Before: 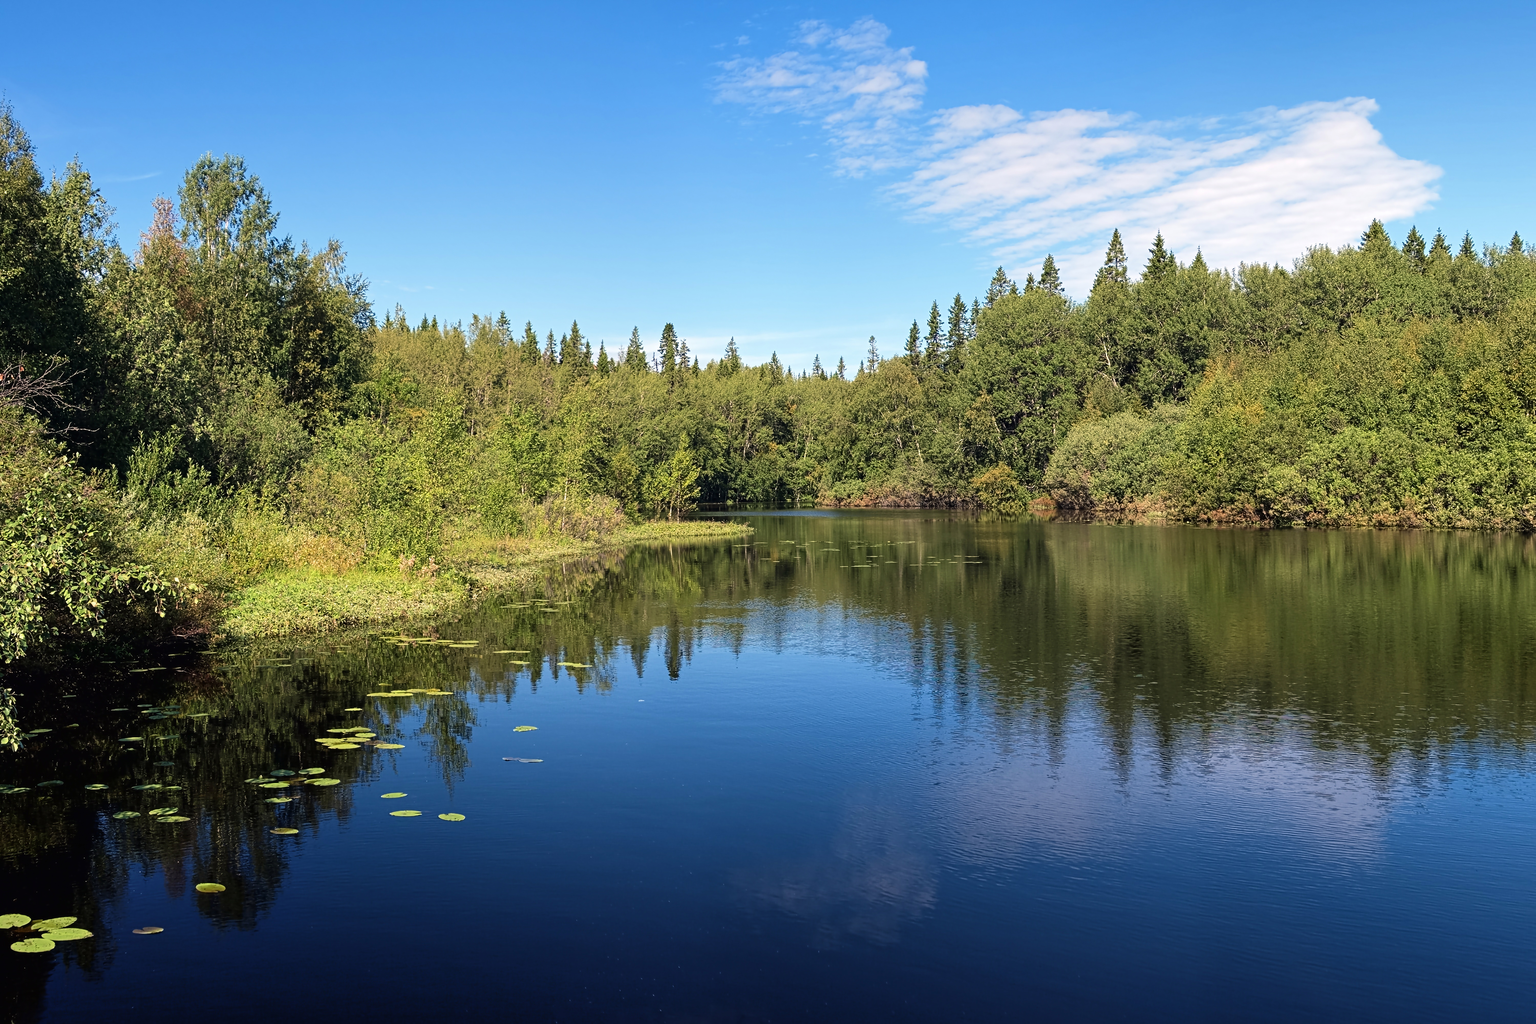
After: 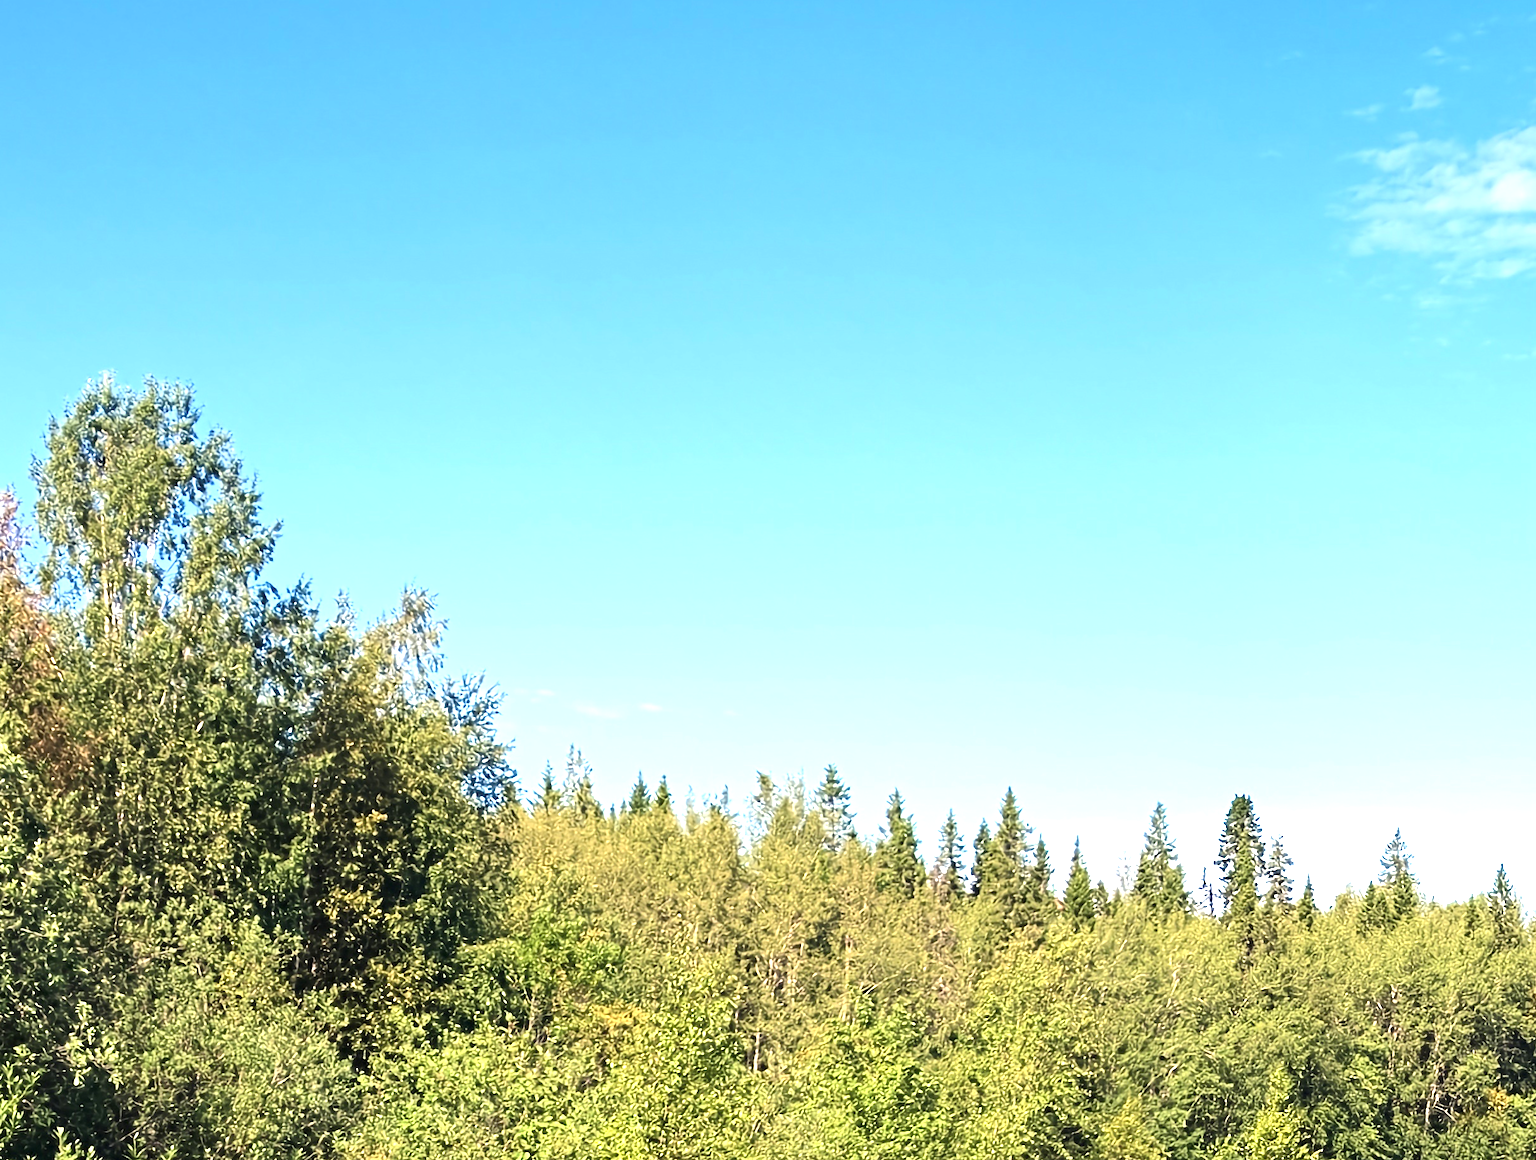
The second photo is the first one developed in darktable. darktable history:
exposure: exposure 1 EV, compensate highlight preservation false
crop and rotate: left 10.796%, top 0.098%, right 48.652%, bottom 53.931%
